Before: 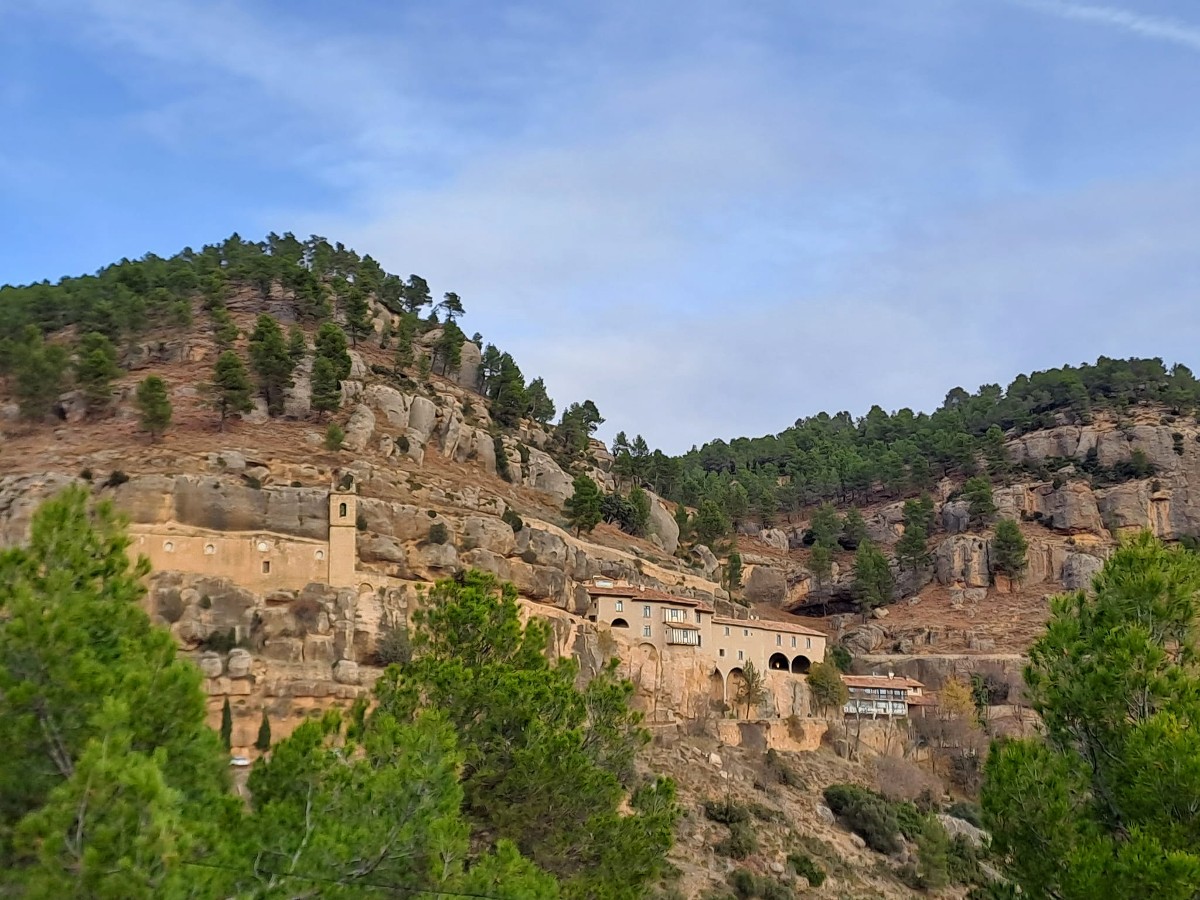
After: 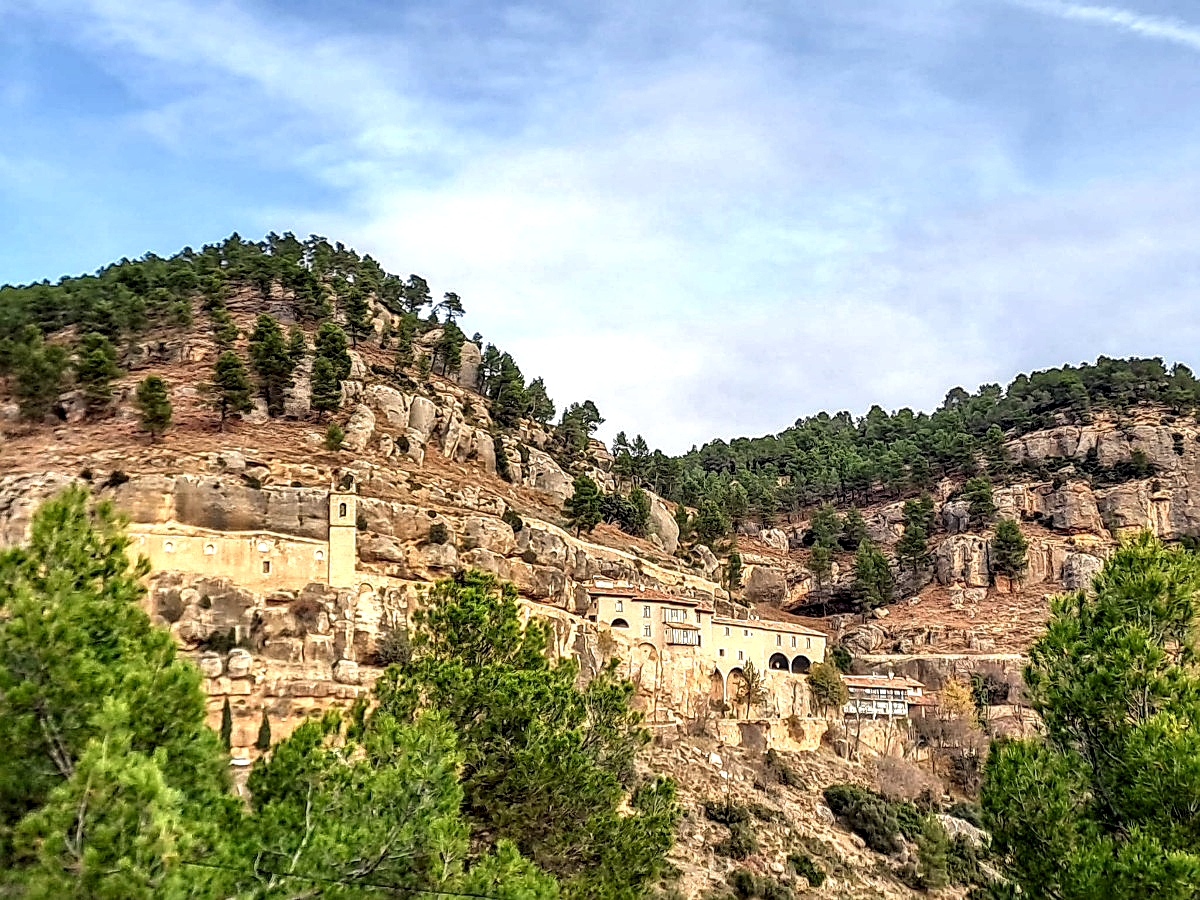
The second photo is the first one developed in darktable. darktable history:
local contrast: highlights 19%, detail 186%
sharpen: on, module defaults
exposure: exposure 0.6 EV, compensate highlight preservation false
white balance: red 1.045, blue 0.932
